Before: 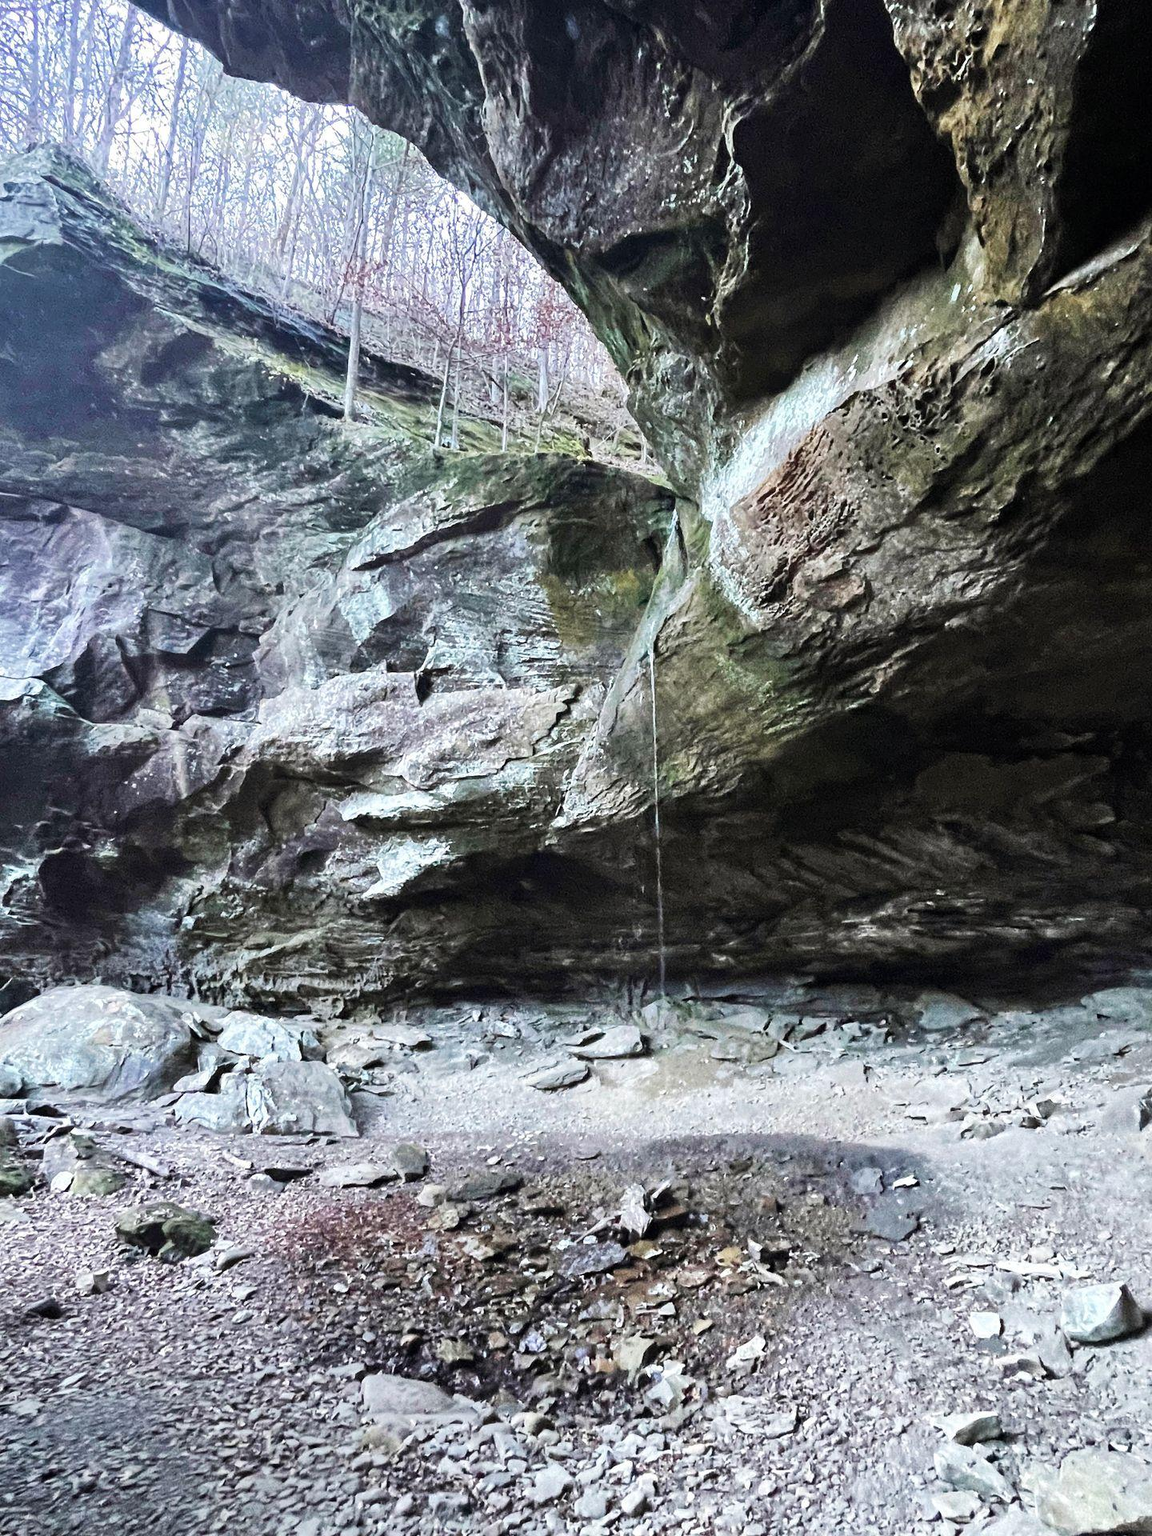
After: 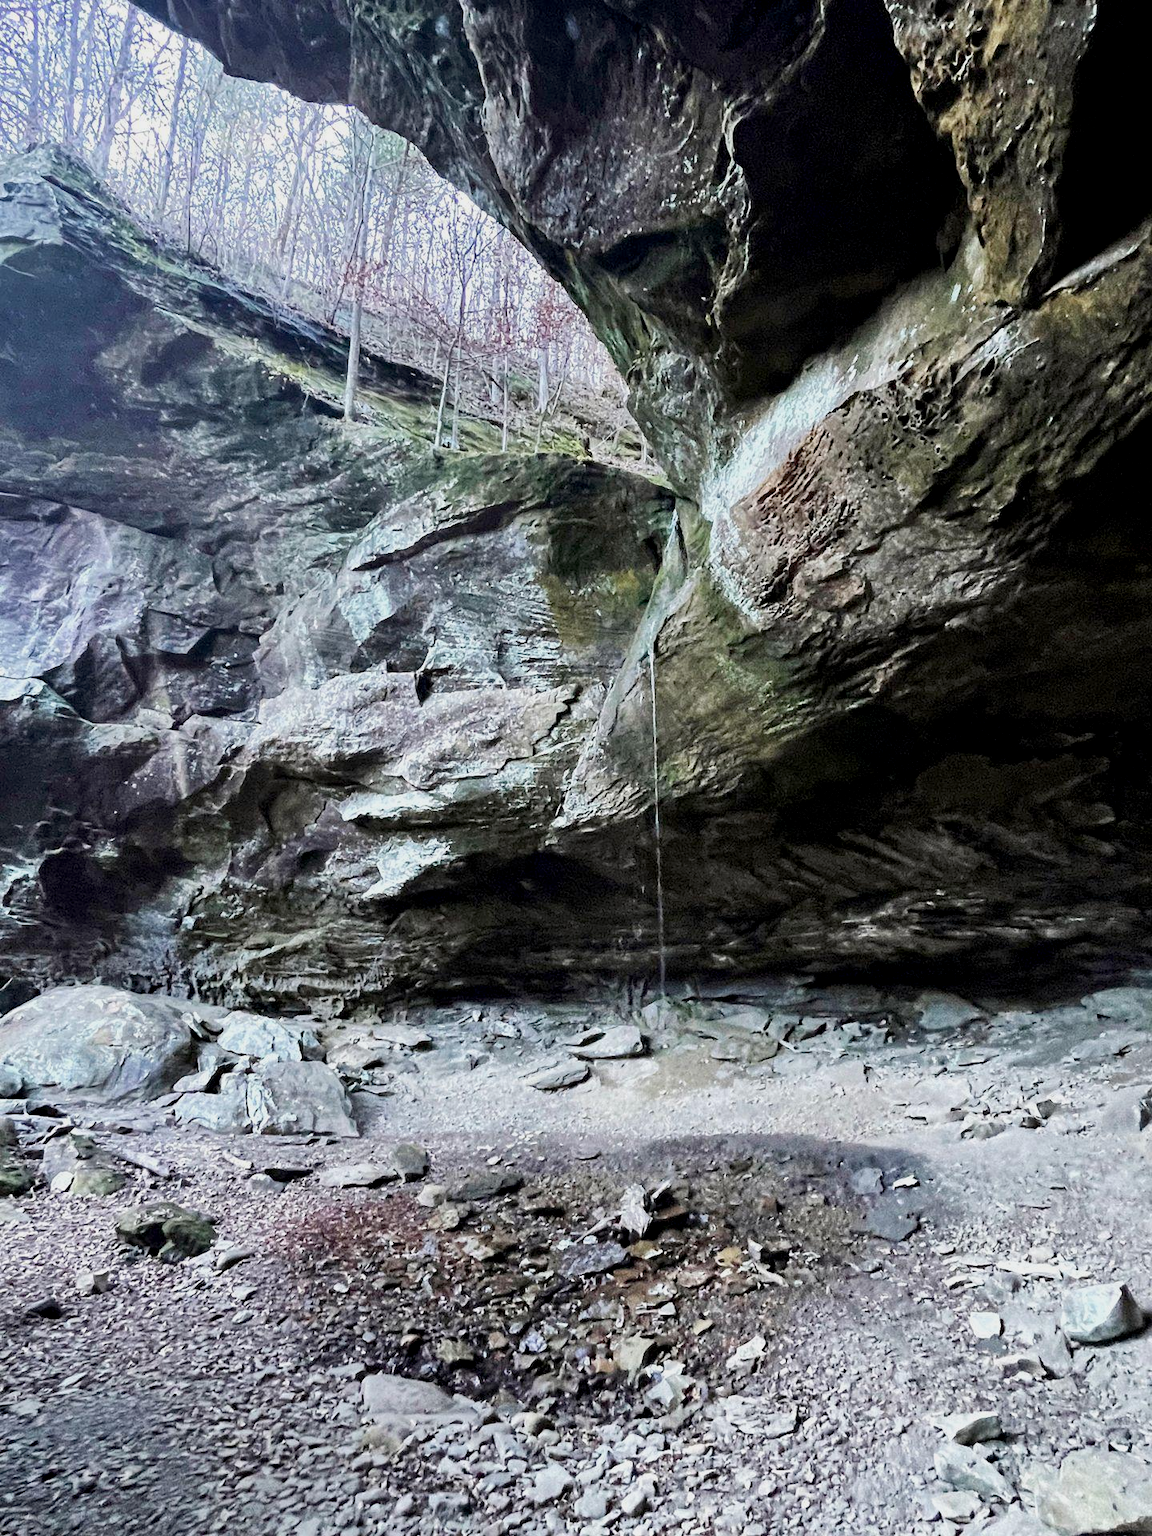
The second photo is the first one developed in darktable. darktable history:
exposure: black level correction 0.006, exposure -0.227 EV, compensate exposure bias true, compensate highlight preservation false
